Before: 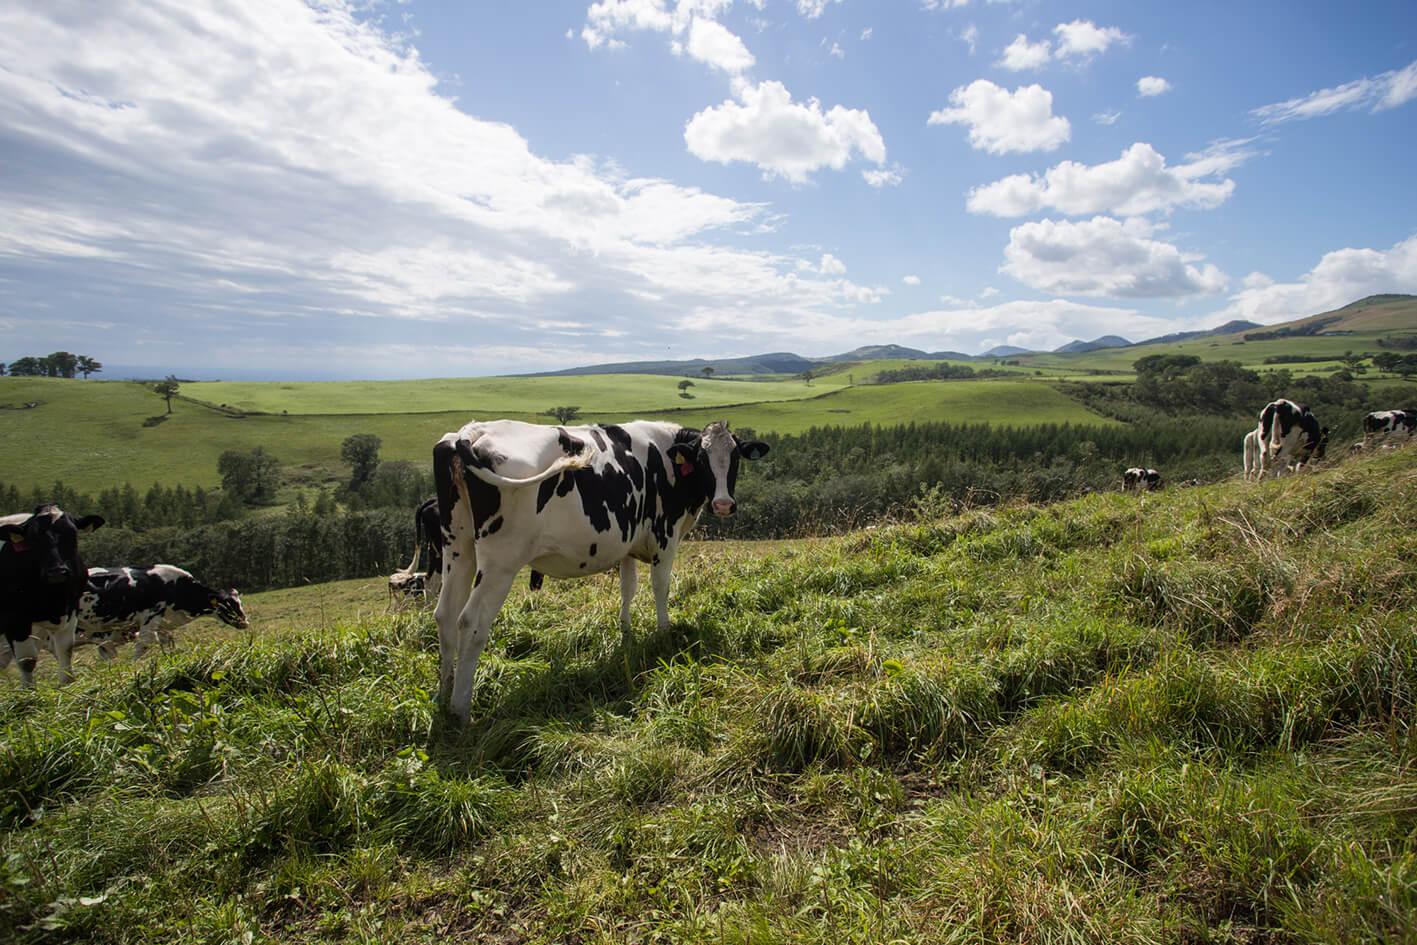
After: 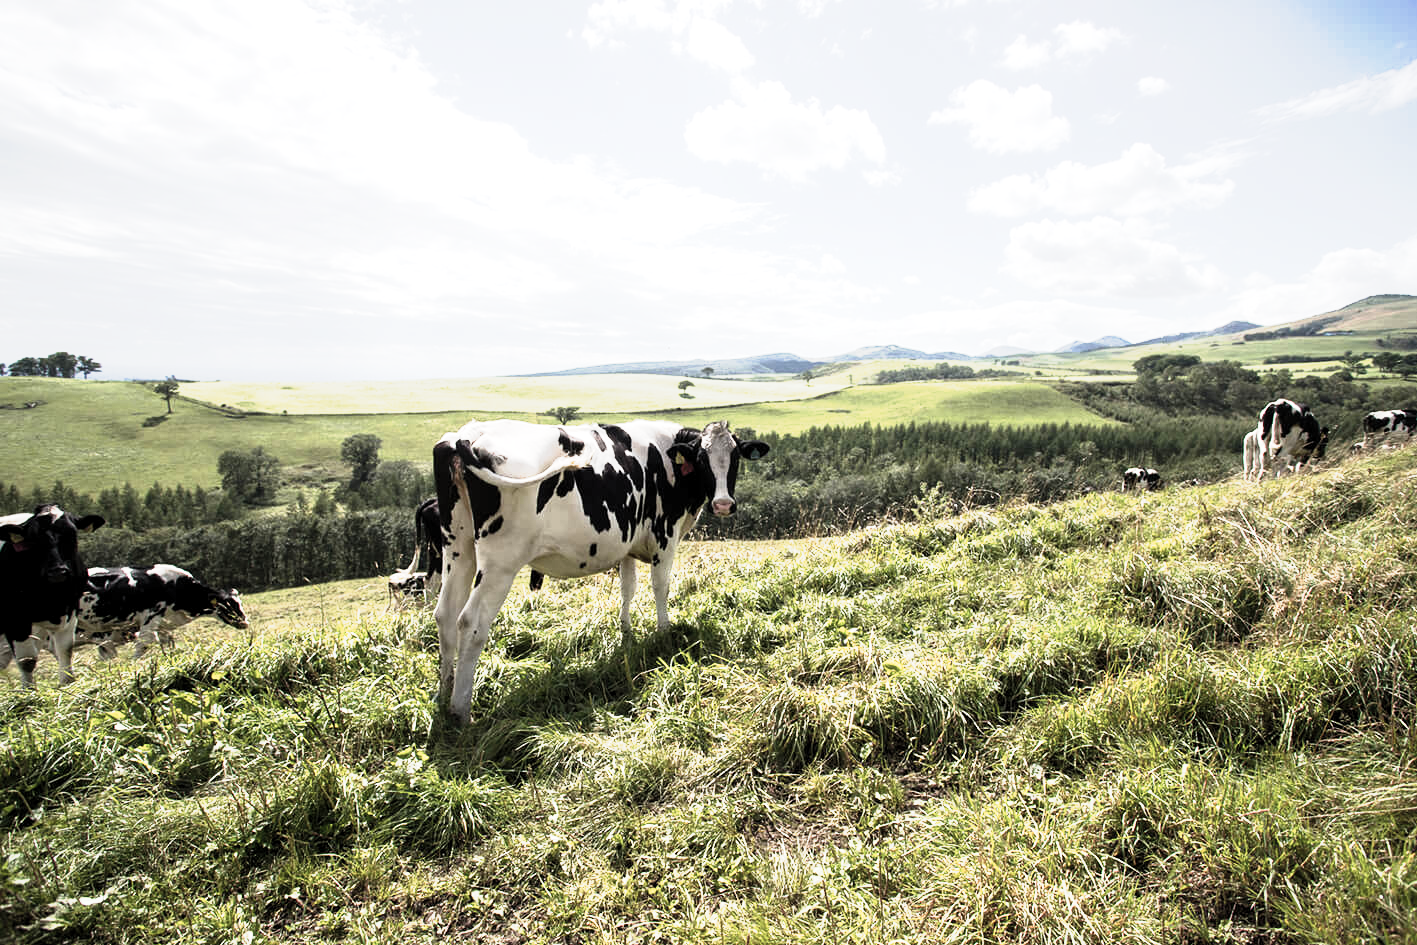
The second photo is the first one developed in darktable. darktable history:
contrast brightness saturation: contrast 0.1, saturation -0.36
levels: levels [0.026, 0.507, 0.987]
tone curve: curves: ch0 [(0, 0) (0.003, 0.005) (0.011, 0.018) (0.025, 0.041) (0.044, 0.072) (0.069, 0.113) (0.1, 0.163) (0.136, 0.221) (0.177, 0.289) (0.224, 0.366) (0.277, 0.452) (0.335, 0.546) (0.399, 0.65) (0.468, 0.763) (0.543, 0.885) (0.623, 0.93) (0.709, 0.946) (0.801, 0.963) (0.898, 0.981) (1, 1)], preserve colors none
